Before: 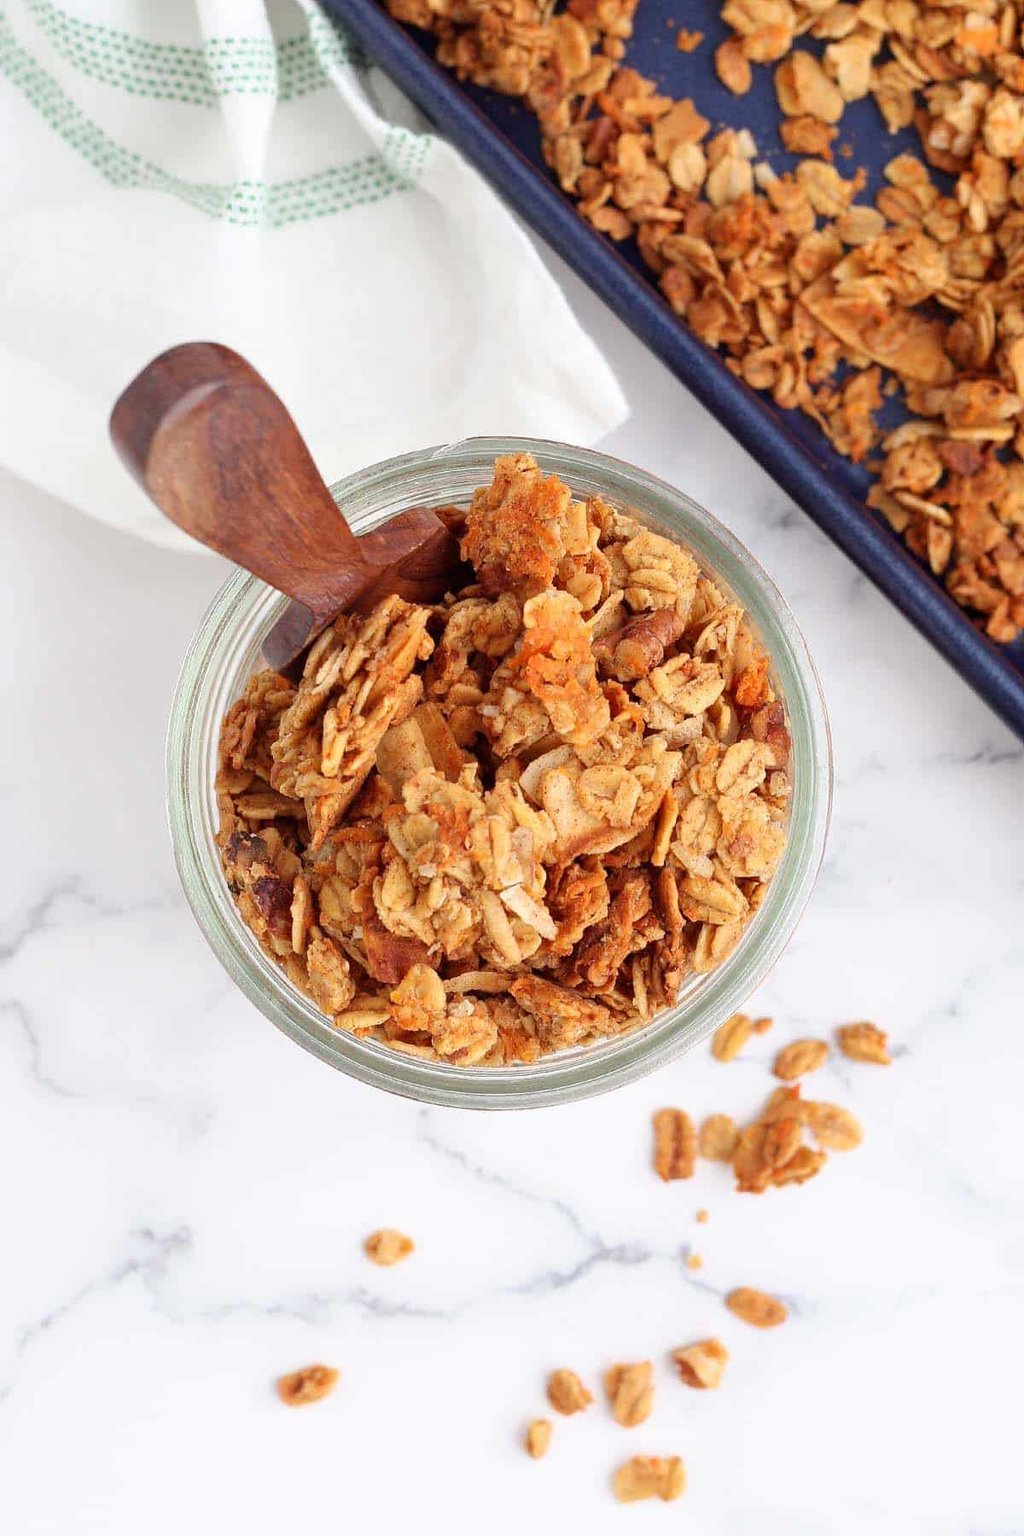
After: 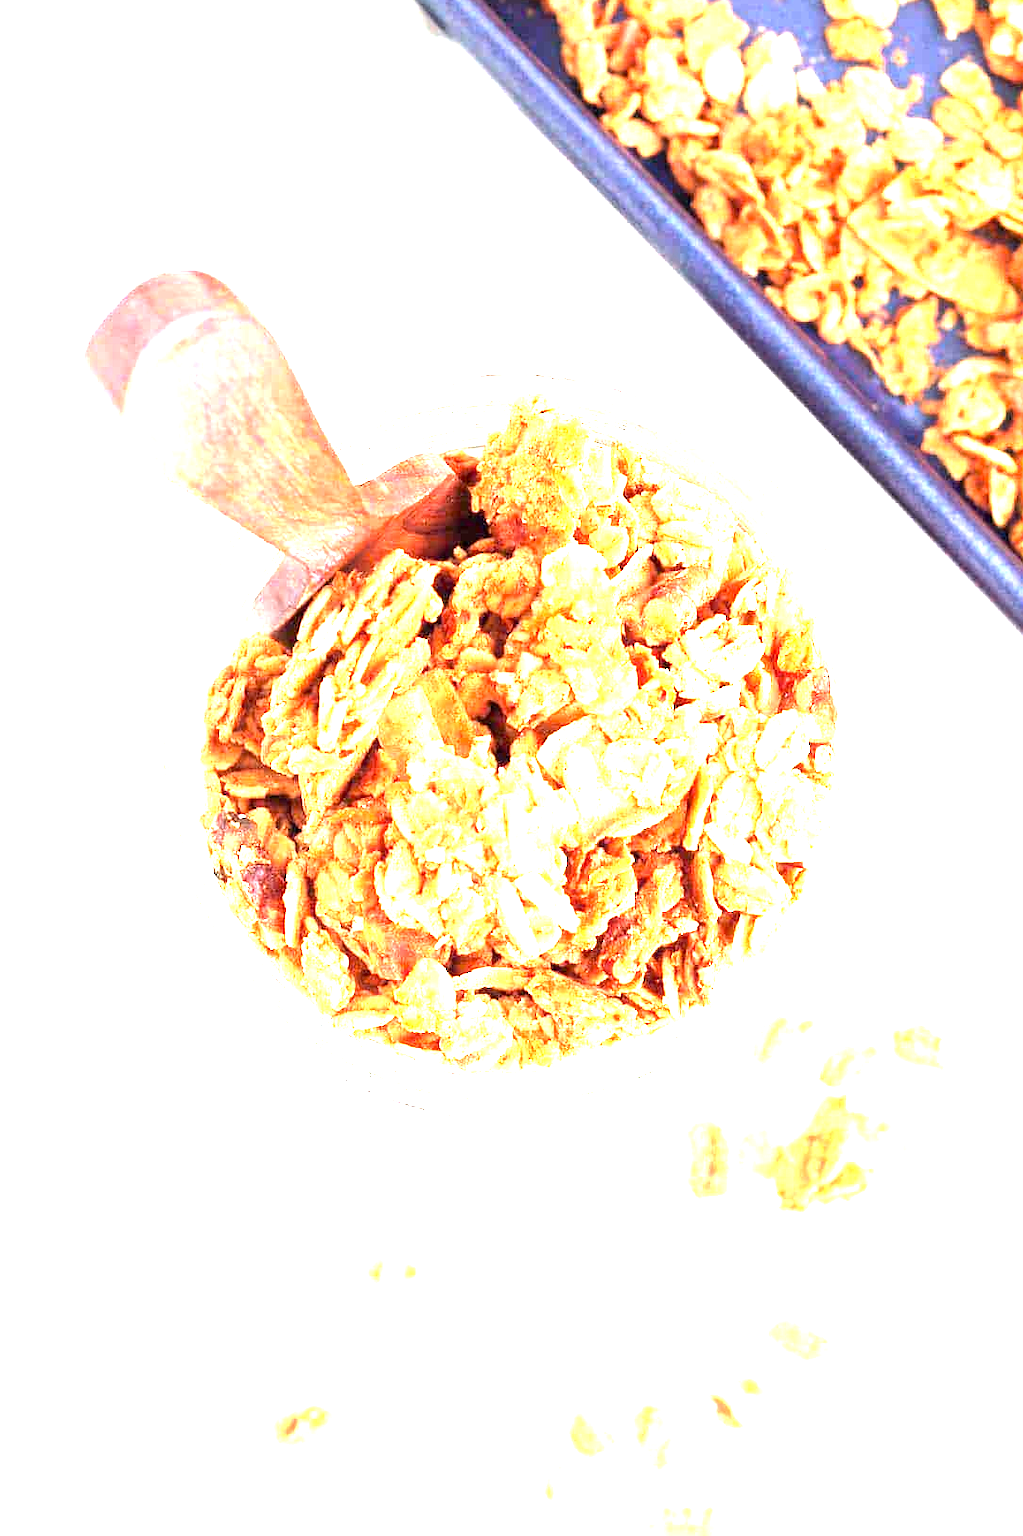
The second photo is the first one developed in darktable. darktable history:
tone equalizer: -8 EV -0.732 EV, -7 EV -0.737 EV, -6 EV -0.595 EV, -5 EV -0.376 EV, -3 EV 0.368 EV, -2 EV 0.6 EV, -1 EV 0.696 EV, +0 EV 0.746 EV
levels: mode automatic, white 99.97%
crop: left 3.429%, top 6.48%, right 6.366%, bottom 3.279%
exposure: exposure 2.201 EV, compensate highlight preservation false
